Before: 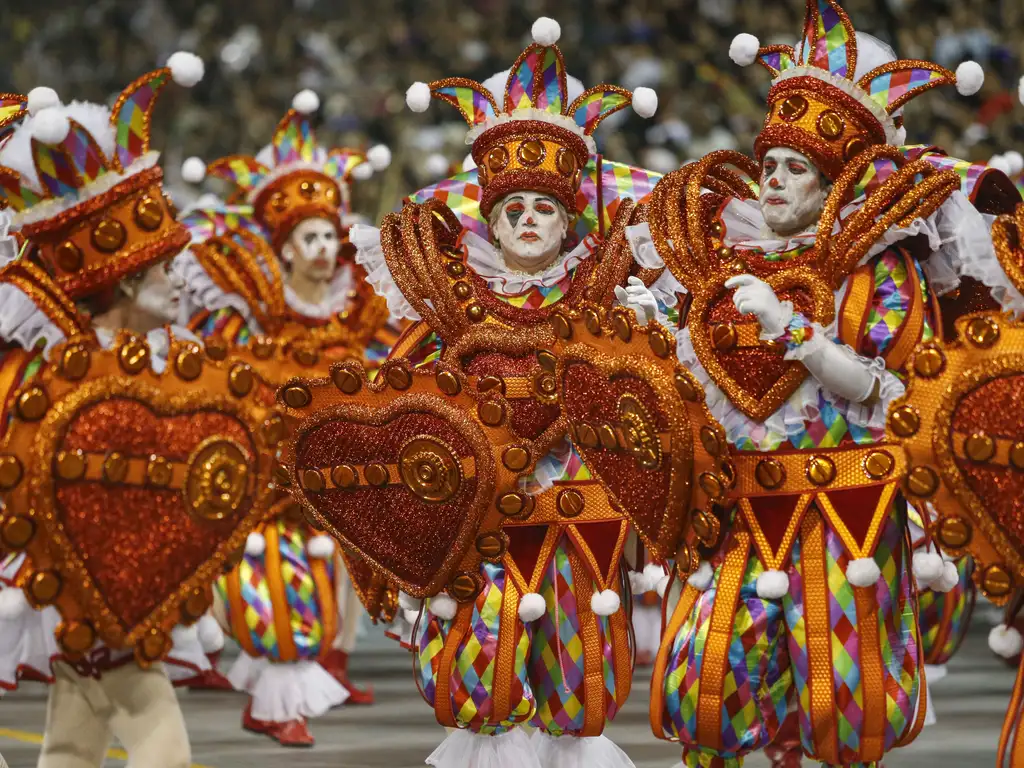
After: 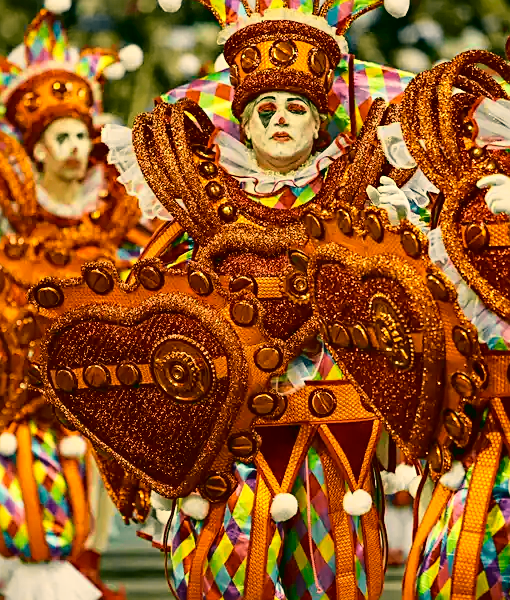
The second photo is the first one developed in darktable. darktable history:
crop and rotate: angle 0.015°, left 24.277%, top 13.106%, right 25.873%, bottom 8.619%
sharpen: on, module defaults
exposure: black level correction 0.001, compensate highlight preservation false
color zones: curves: ch0 [(0.068, 0.464) (0.25, 0.5) (0.48, 0.508) (0.75, 0.536) (0.886, 0.476) (0.967, 0.456)]; ch1 [(0.066, 0.456) (0.25, 0.5) (0.616, 0.508) (0.746, 0.56) (0.934, 0.444)]
color correction: highlights a* 4.76, highlights b* 24.37, shadows a* -15.55, shadows b* 3.76
tone curve: curves: ch0 [(0, 0.011) (0.053, 0.026) (0.174, 0.115) (0.398, 0.444) (0.673, 0.775) (0.829, 0.906) (0.991, 0.981)]; ch1 [(0, 0) (0.276, 0.206) (0.409, 0.383) (0.473, 0.458) (0.492, 0.499) (0.521, 0.502) (0.546, 0.543) (0.585, 0.617) (0.659, 0.686) (0.78, 0.8) (1, 1)]; ch2 [(0, 0) (0.438, 0.449) (0.473, 0.469) (0.503, 0.5) (0.523, 0.538) (0.562, 0.598) (0.612, 0.635) (0.695, 0.713) (1, 1)], color space Lab, independent channels, preserve colors none
haze removal: compatibility mode true, adaptive false
